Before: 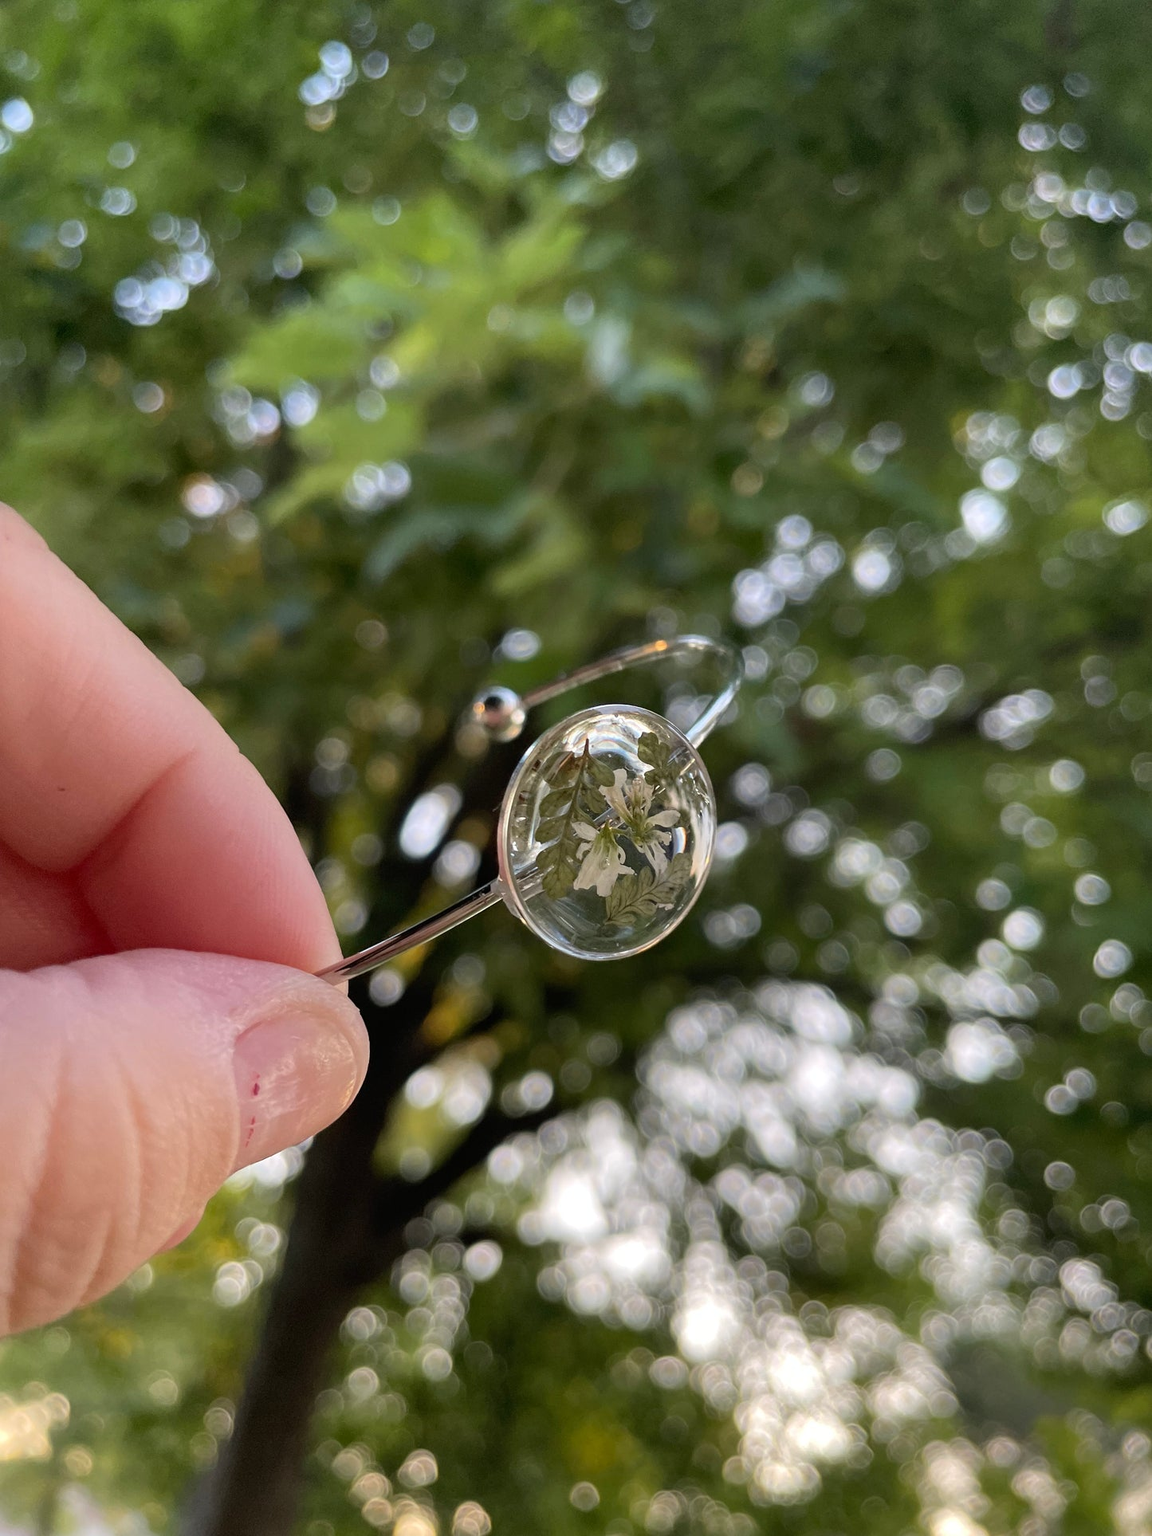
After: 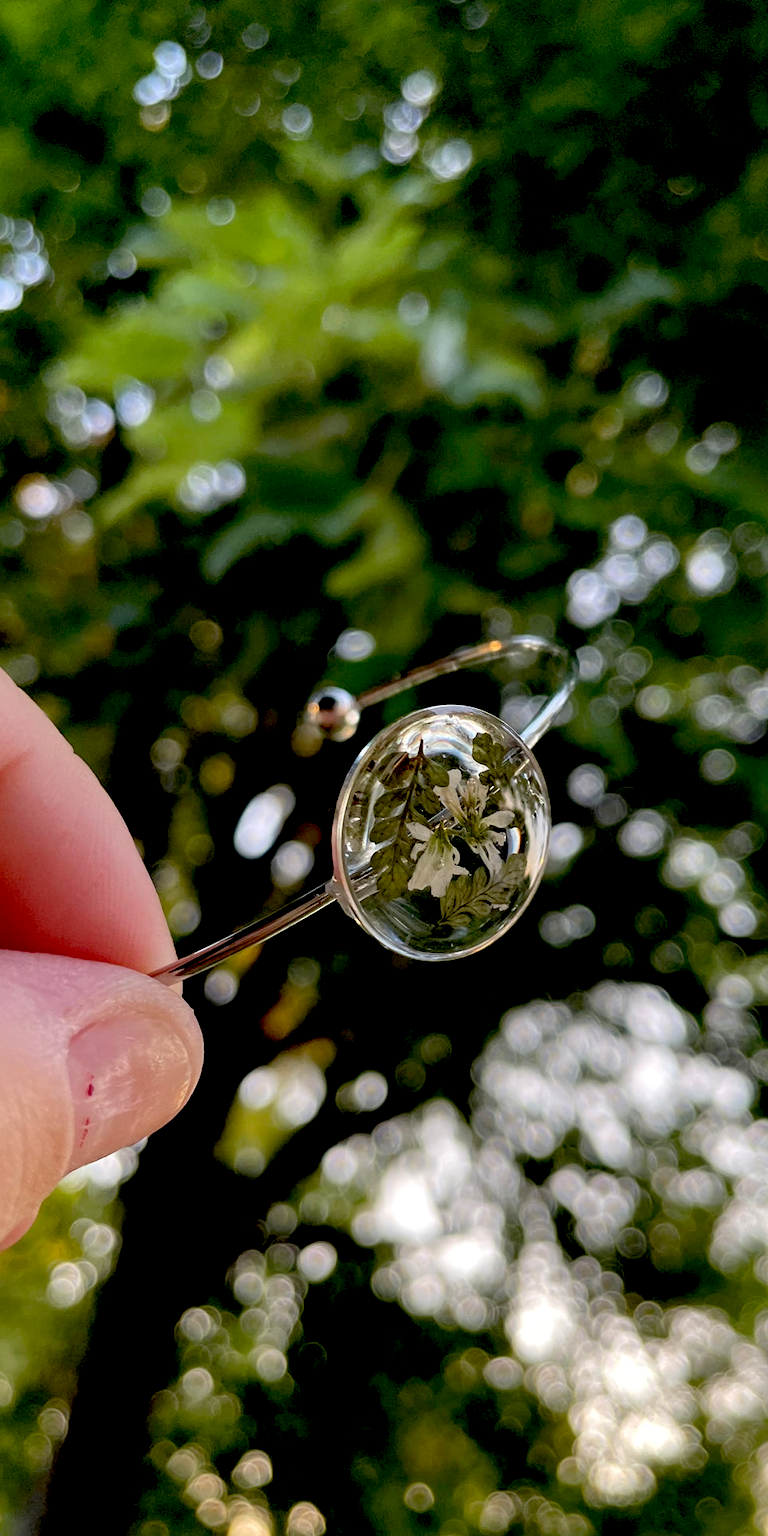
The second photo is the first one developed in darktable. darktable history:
exposure: black level correction 0.049, exposure 0.012 EV, compensate highlight preservation false
crop and rotate: left 14.403%, right 18.947%
